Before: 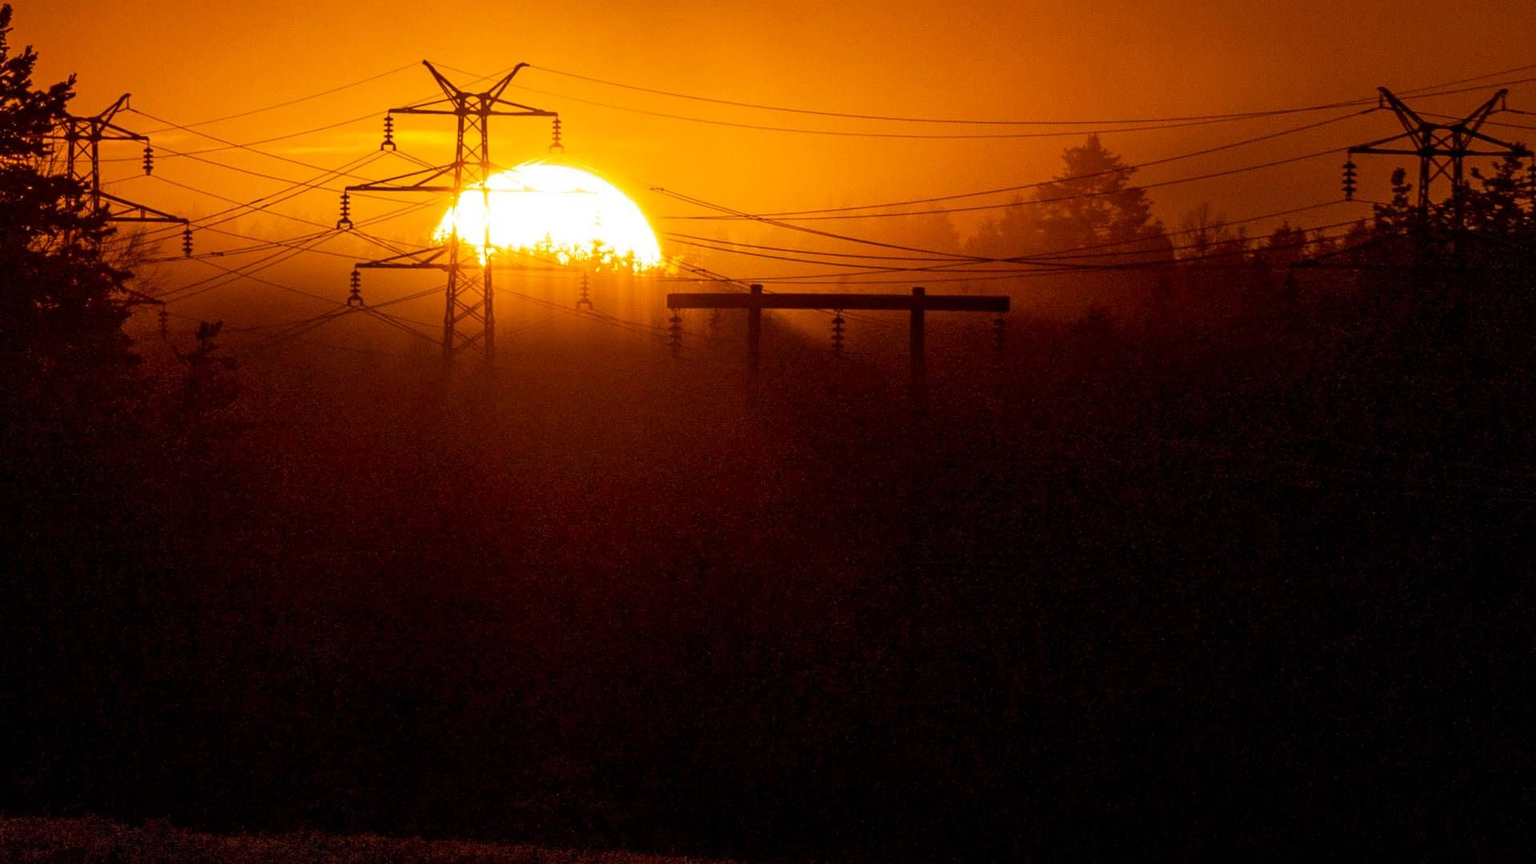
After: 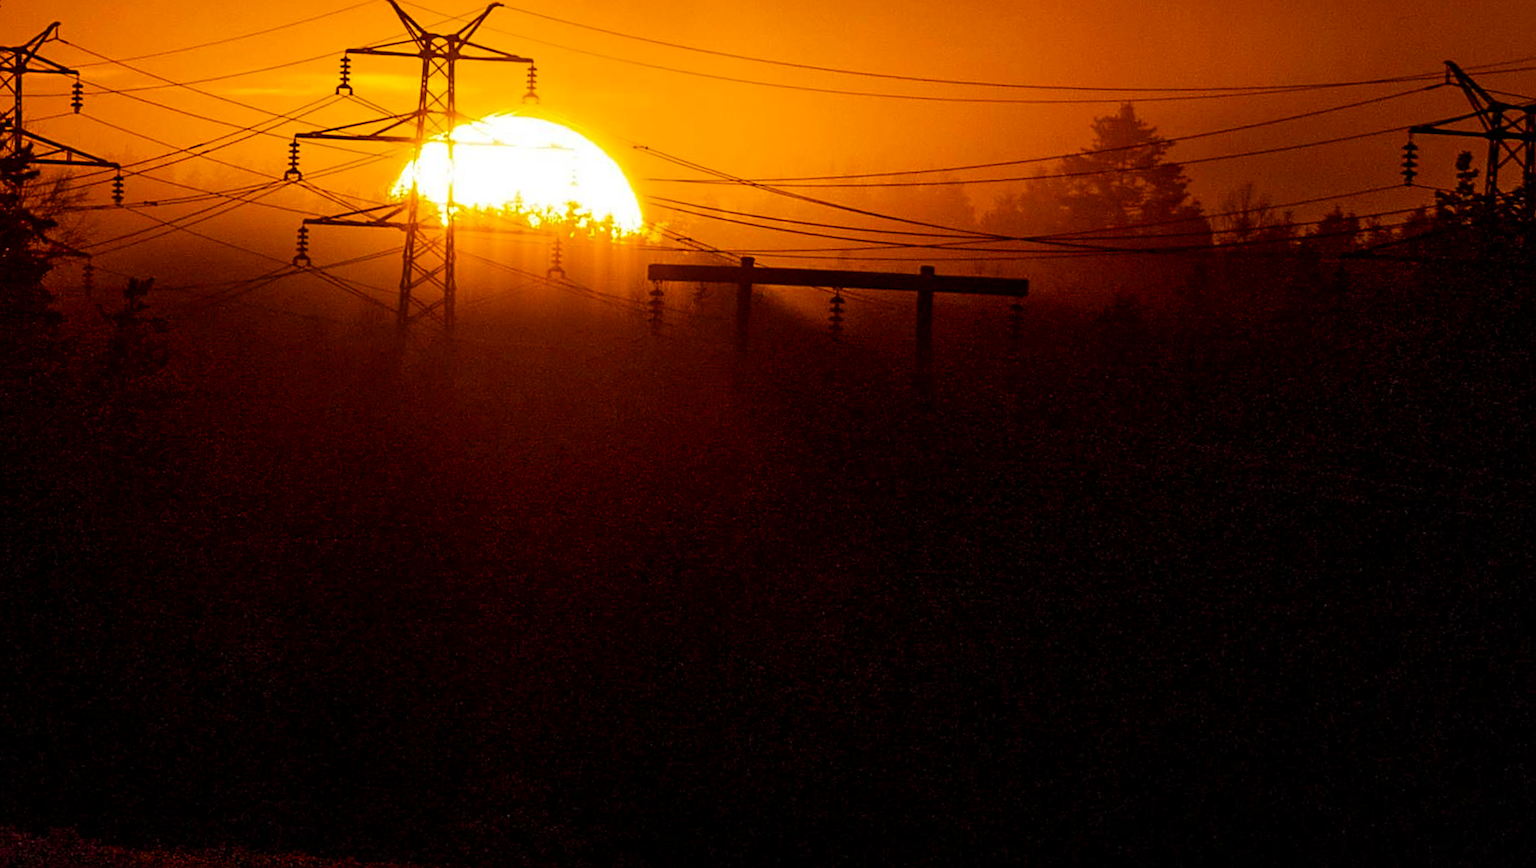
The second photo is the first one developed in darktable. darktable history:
exposure: compensate highlight preservation false
crop and rotate: angle -1.89°, left 3.157%, top 3.629%, right 1.532%, bottom 0.536%
sharpen: on, module defaults
color balance rgb: perceptual saturation grading › global saturation 34.709%, perceptual saturation grading › highlights -25.836%, perceptual saturation grading › shadows 49.917%, global vibrance 20%
